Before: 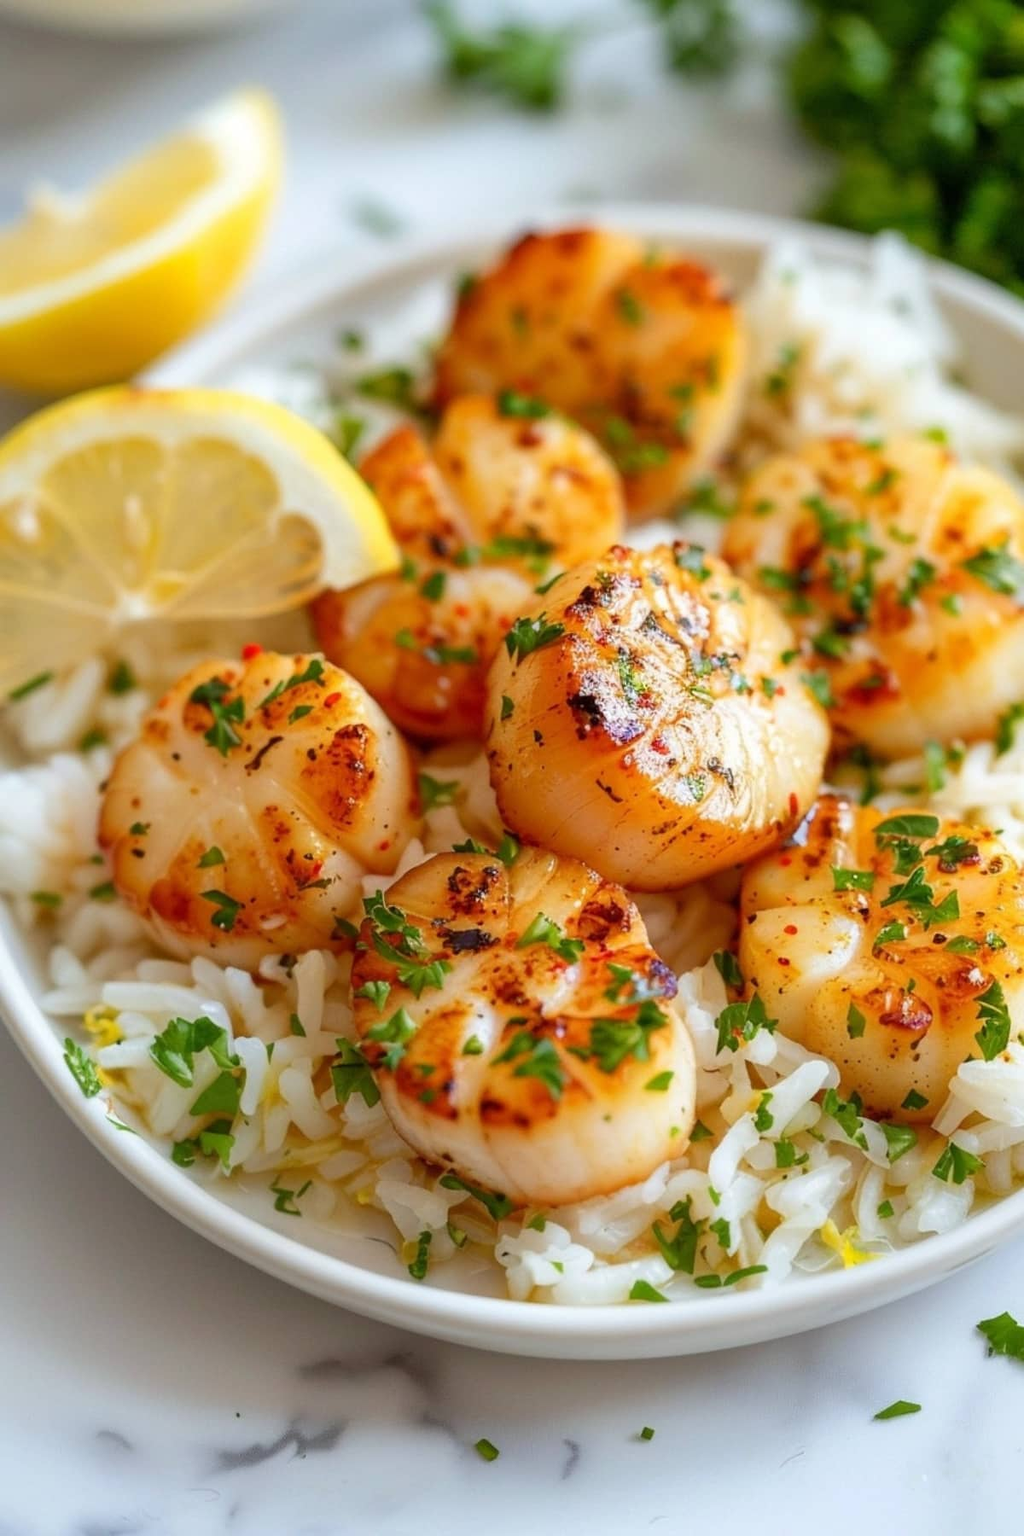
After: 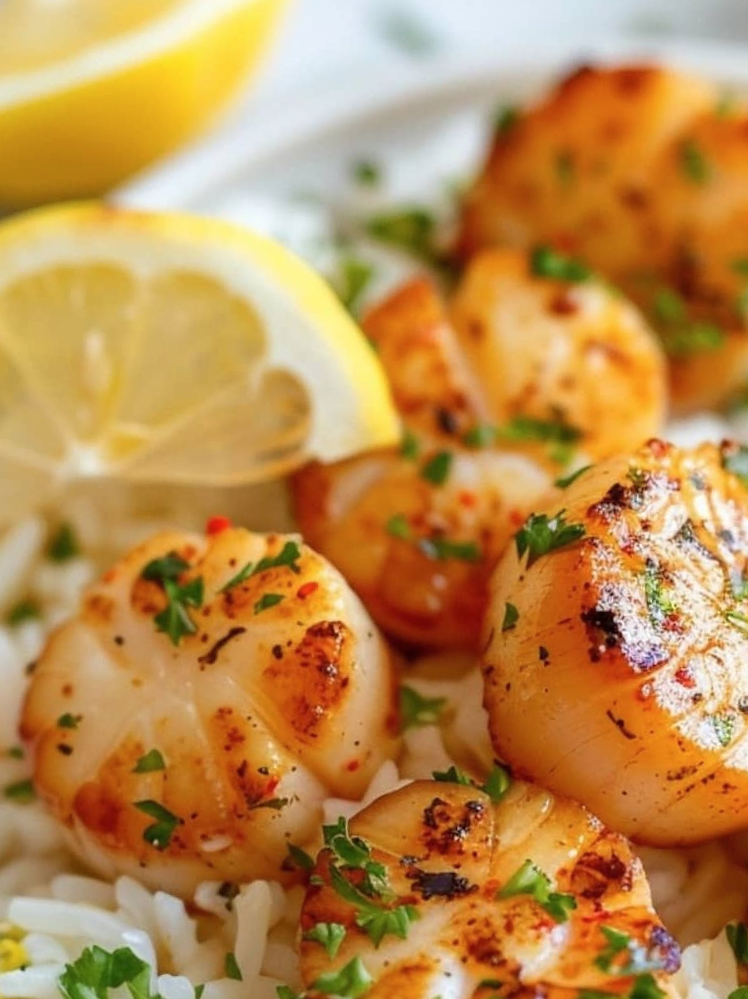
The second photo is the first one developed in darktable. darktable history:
crop and rotate: angle -4.99°, left 2.122%, top 6.945%, right 27.566%, bottom 30.519%
contrast brightness saturation: saturation -0.05
exposure: compensate highlight preservation false
